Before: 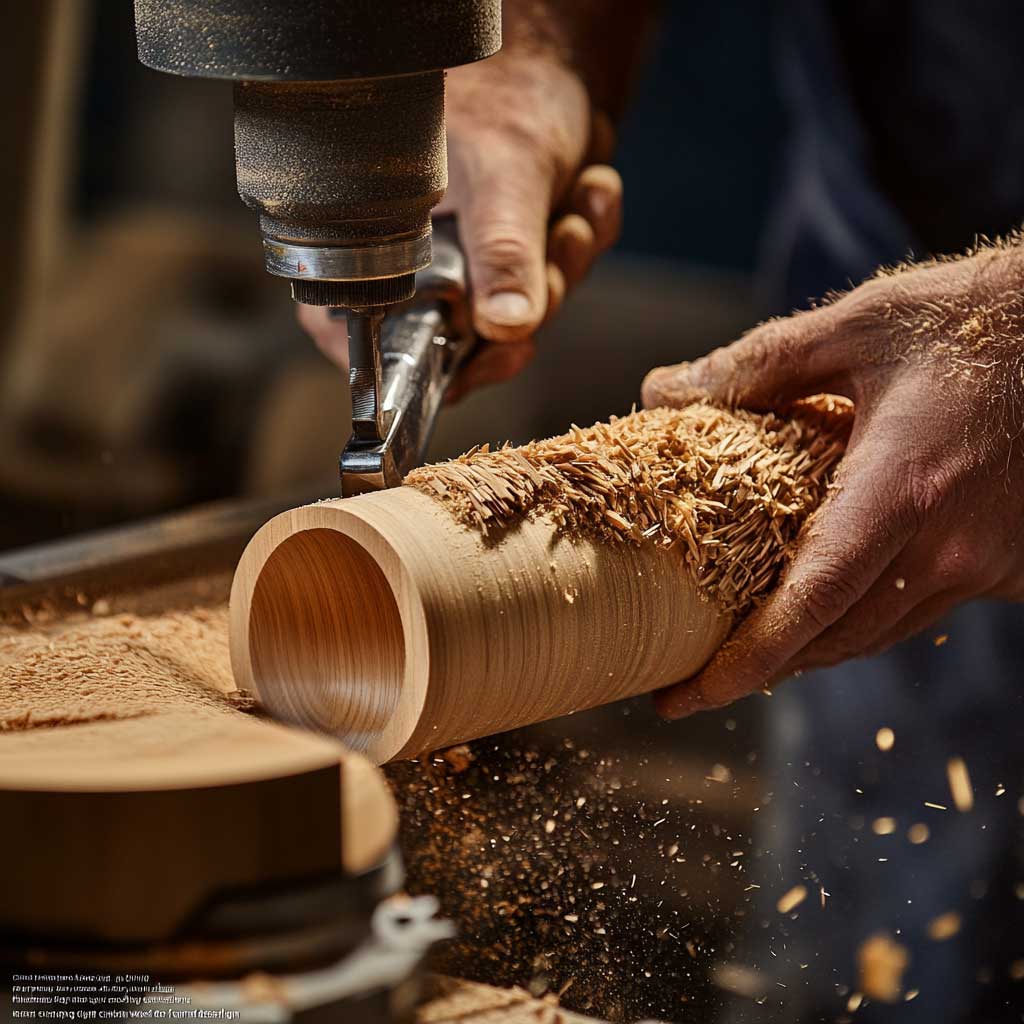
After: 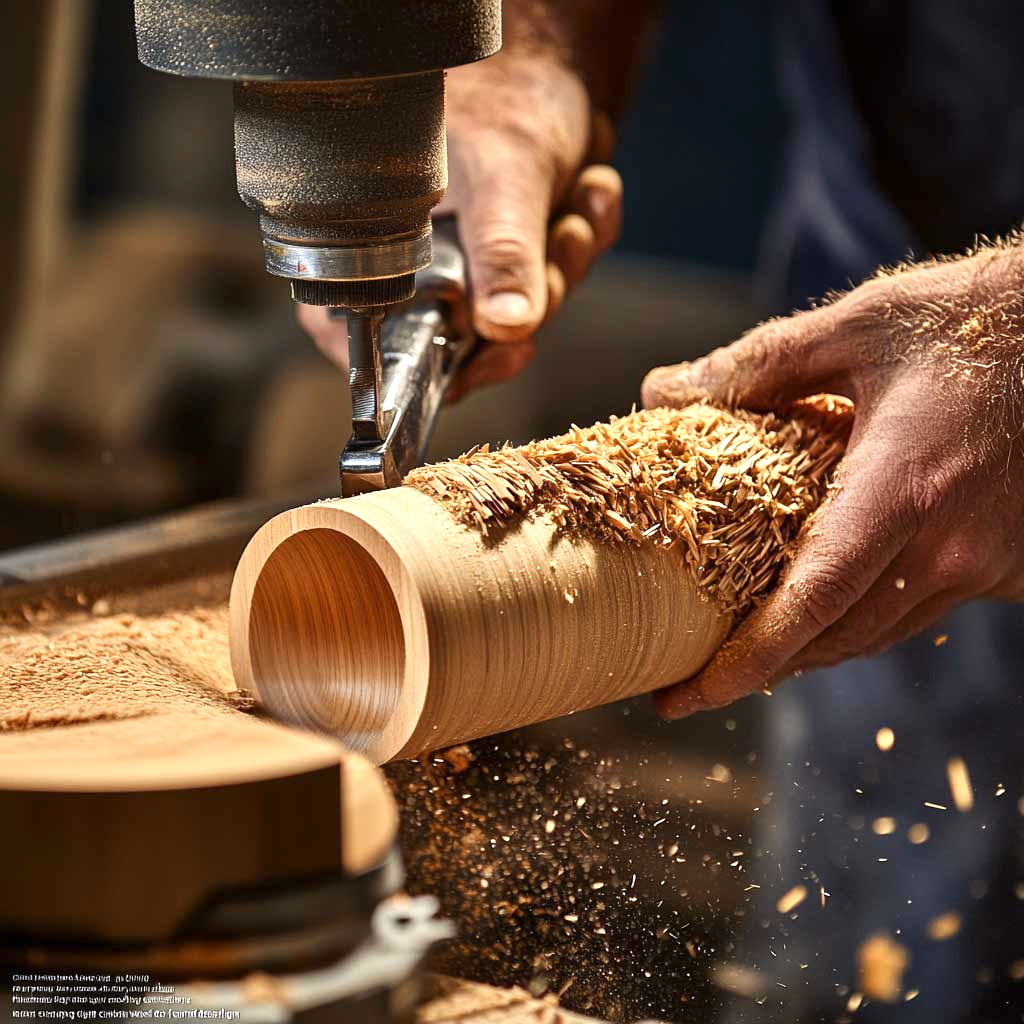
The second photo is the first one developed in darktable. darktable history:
exposure: exposure 0.753 EV, compensate highlight preservation false
